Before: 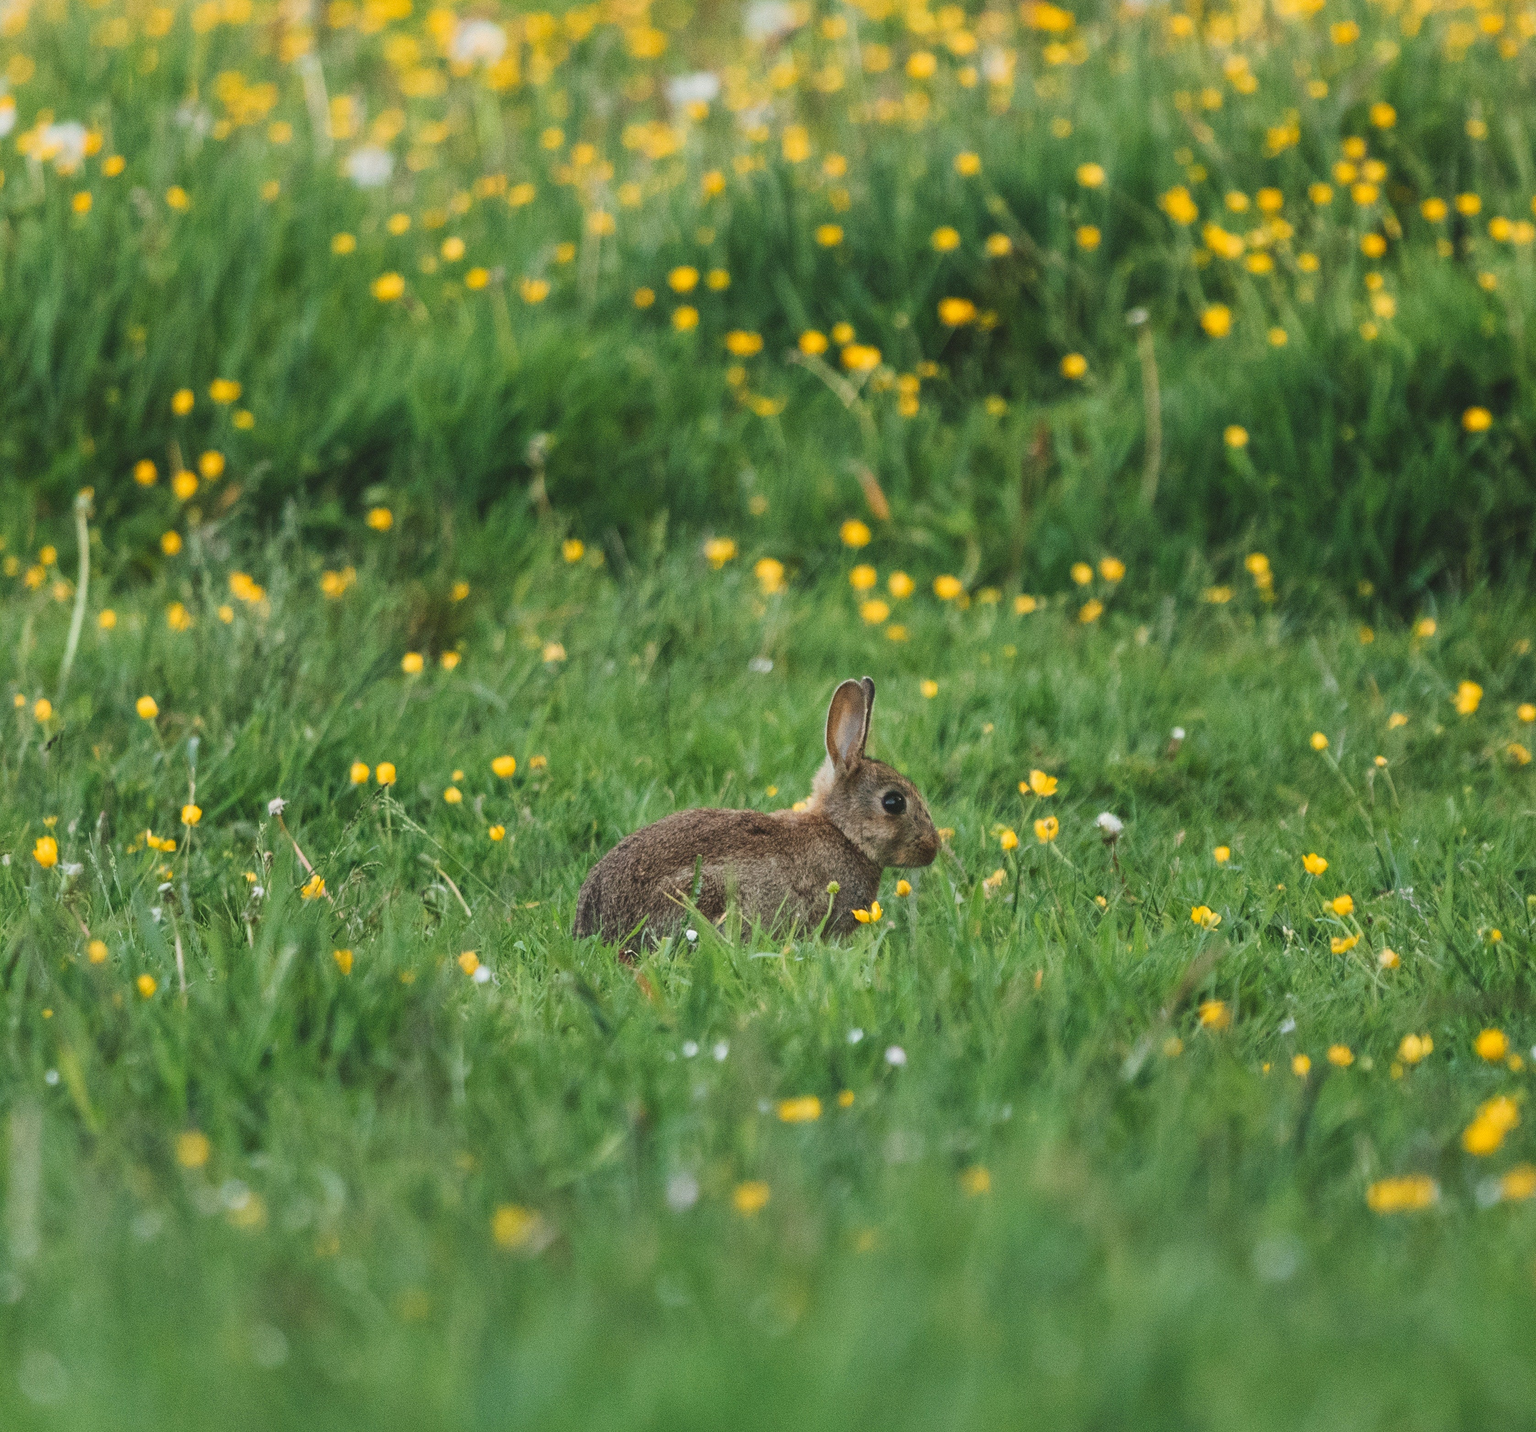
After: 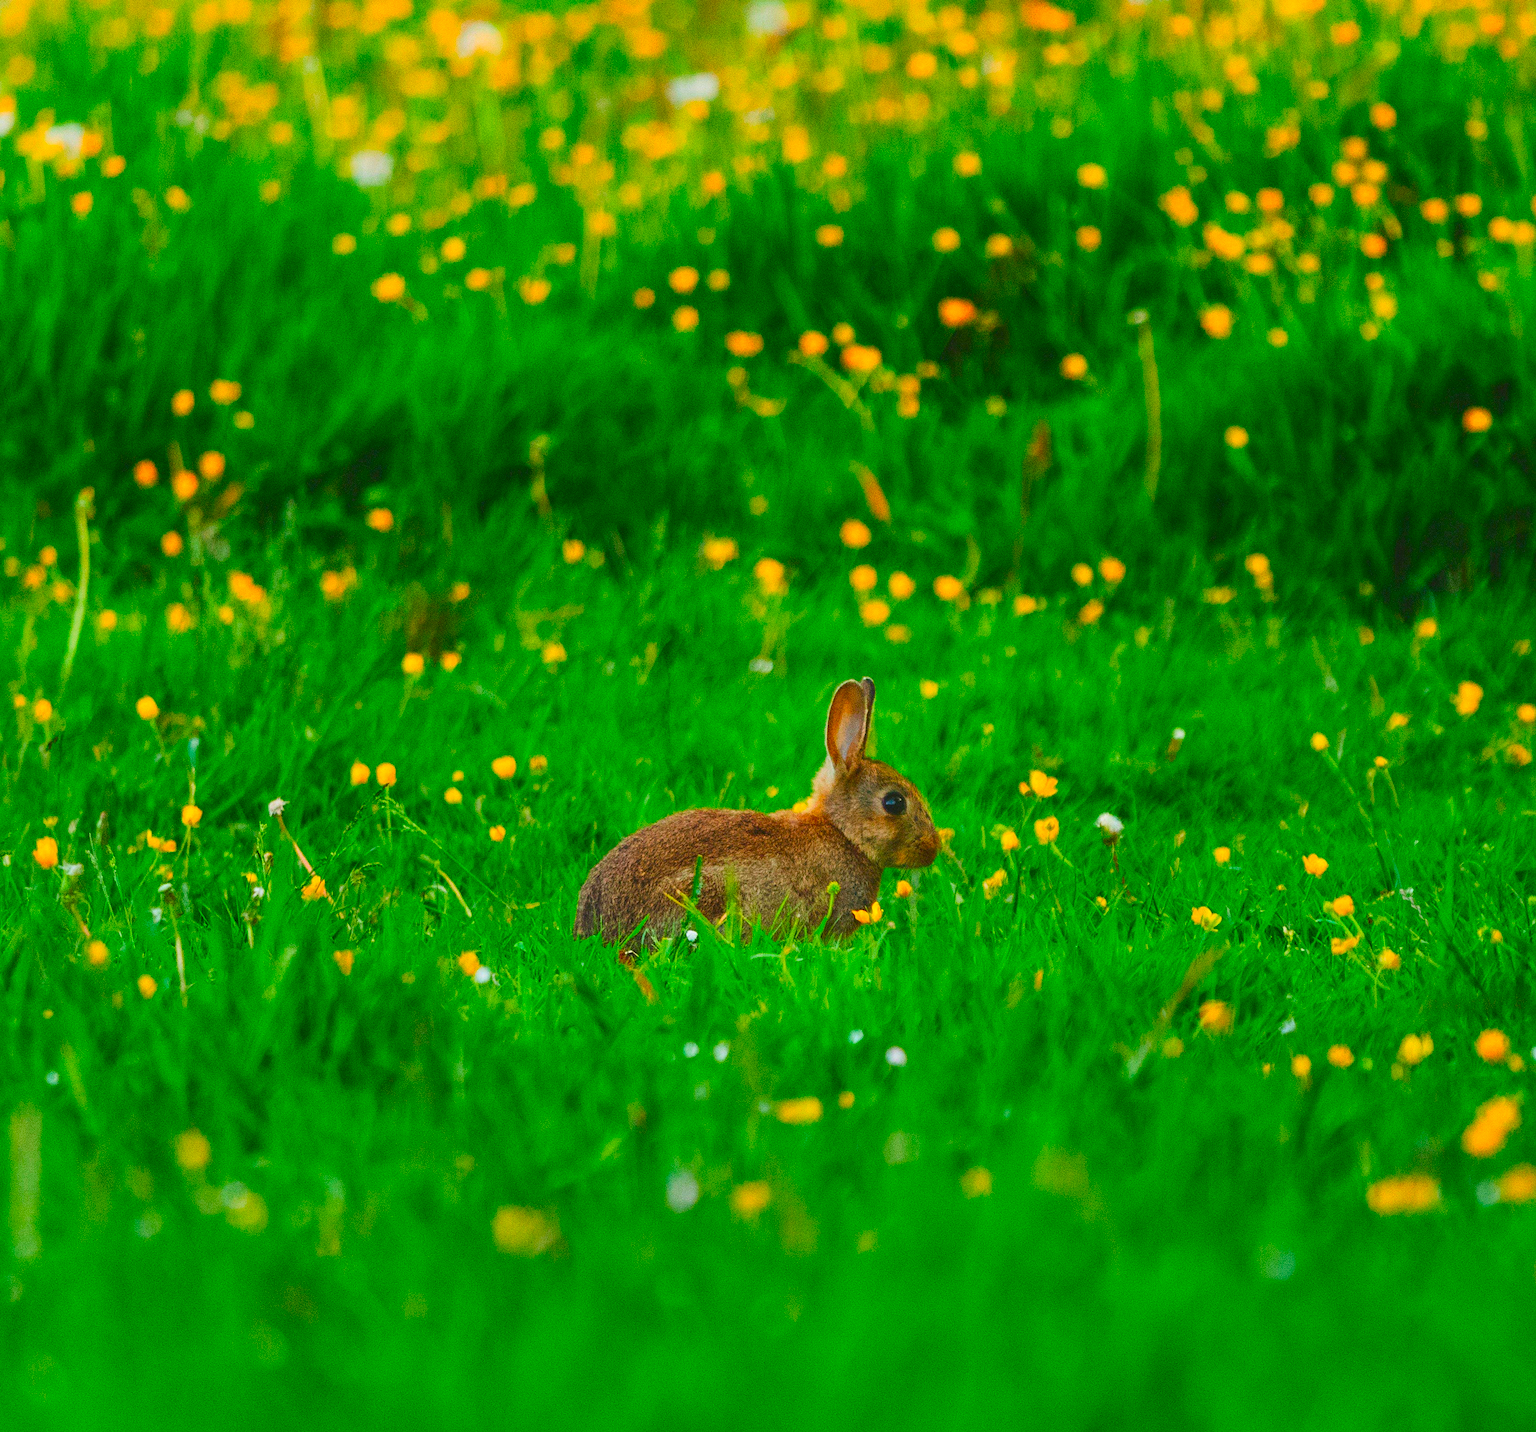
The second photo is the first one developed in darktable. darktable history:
color correction: saturation 3
sharpen: amount 0.2
exposure: exposure -0.04 EV, compensate highlight preservation false
